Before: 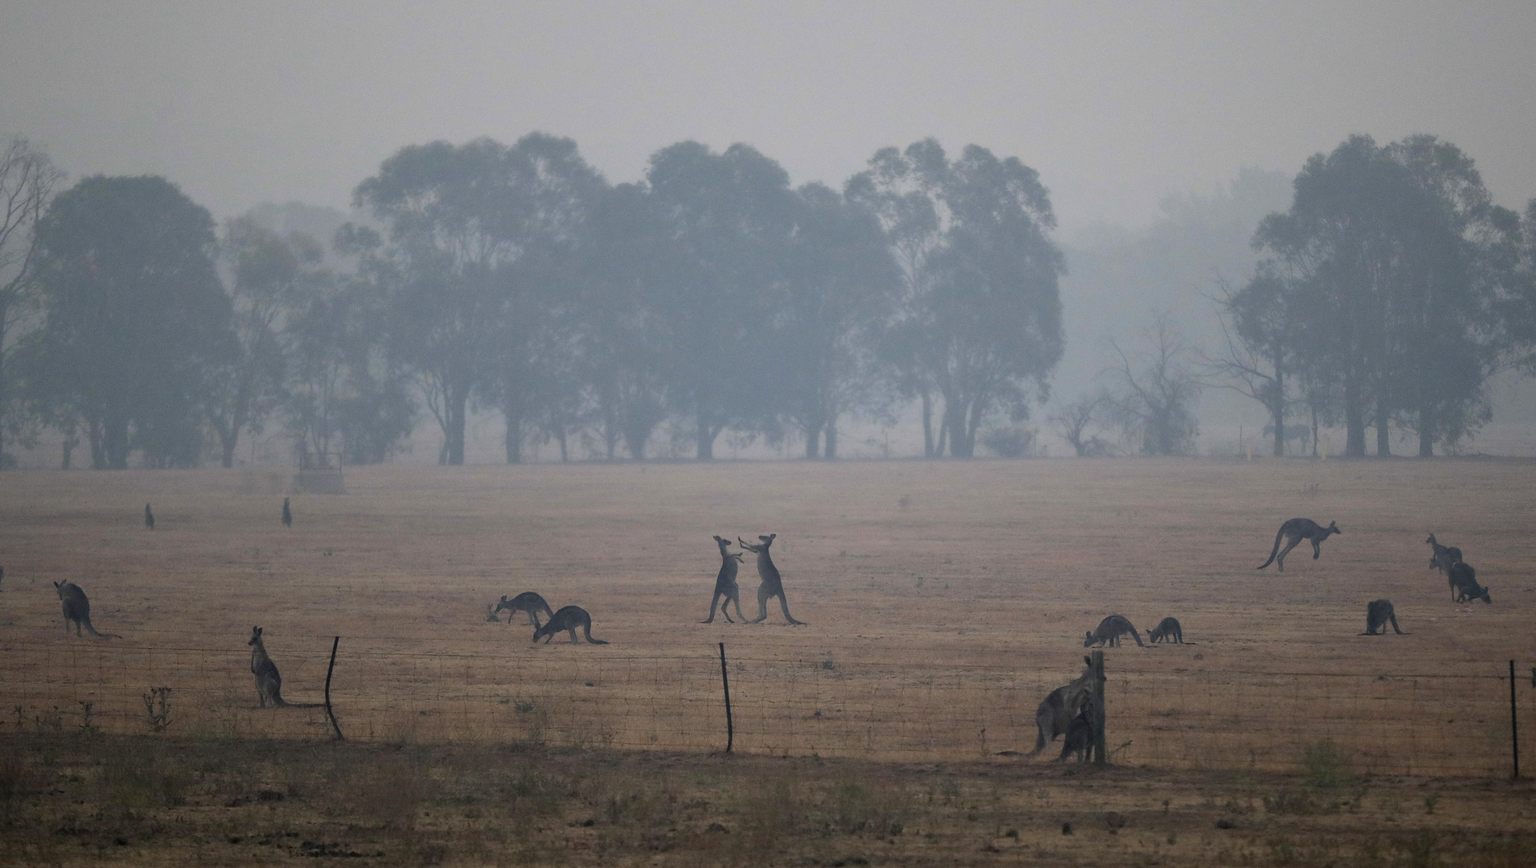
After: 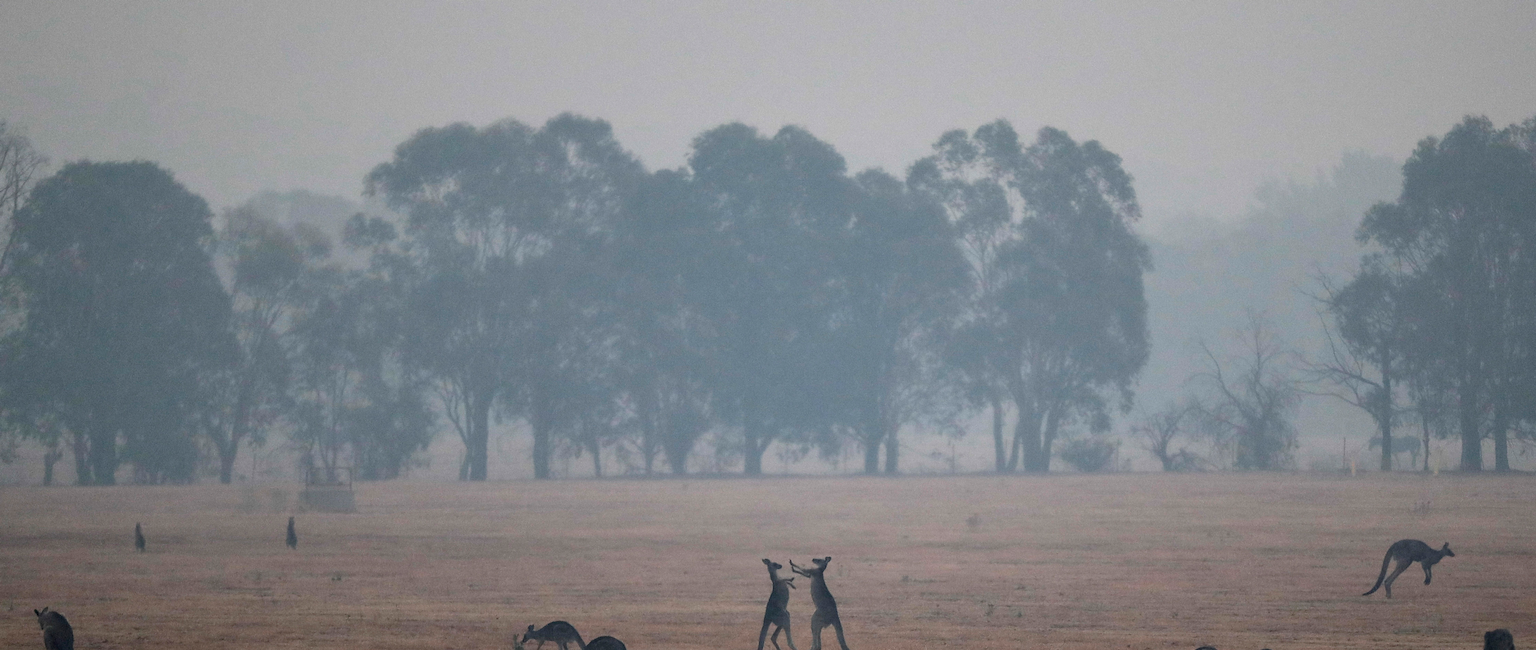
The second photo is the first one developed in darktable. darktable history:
crop: left 1.509%, top 3.452%, right 7.696%, bottom 28.452%
local contrast: on, module defaults
